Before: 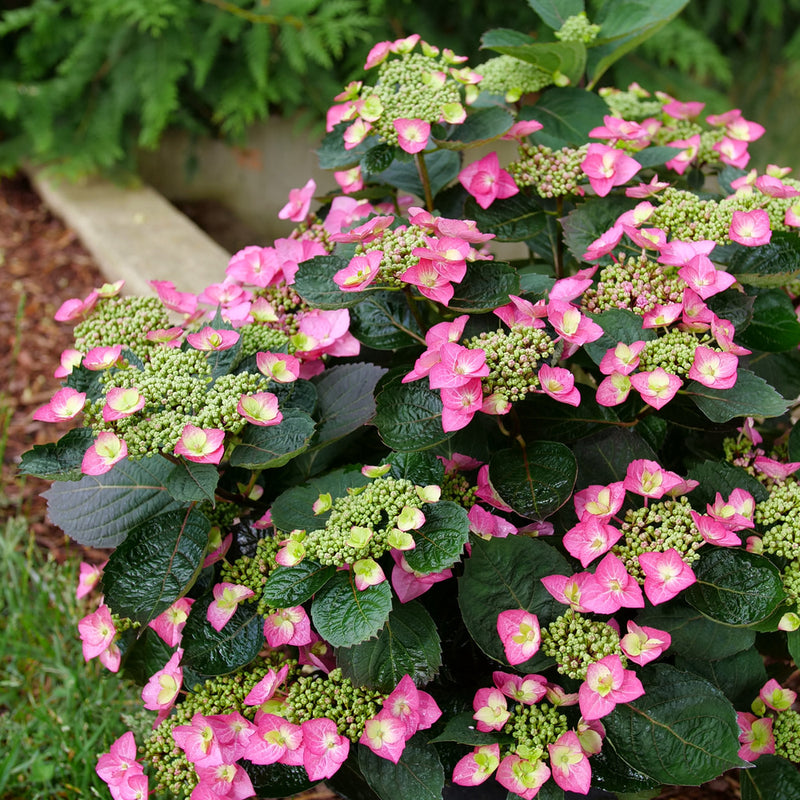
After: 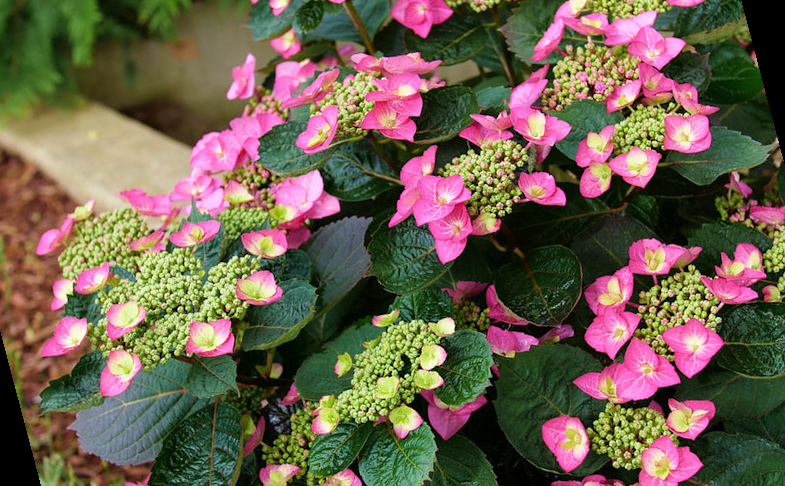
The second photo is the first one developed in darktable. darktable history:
velvia: strength 36.57%
rotate and perspective: rotation -14.8°, crop left 0.1, crop right 0.903, crop top 0.25, crop bottom 0.748
